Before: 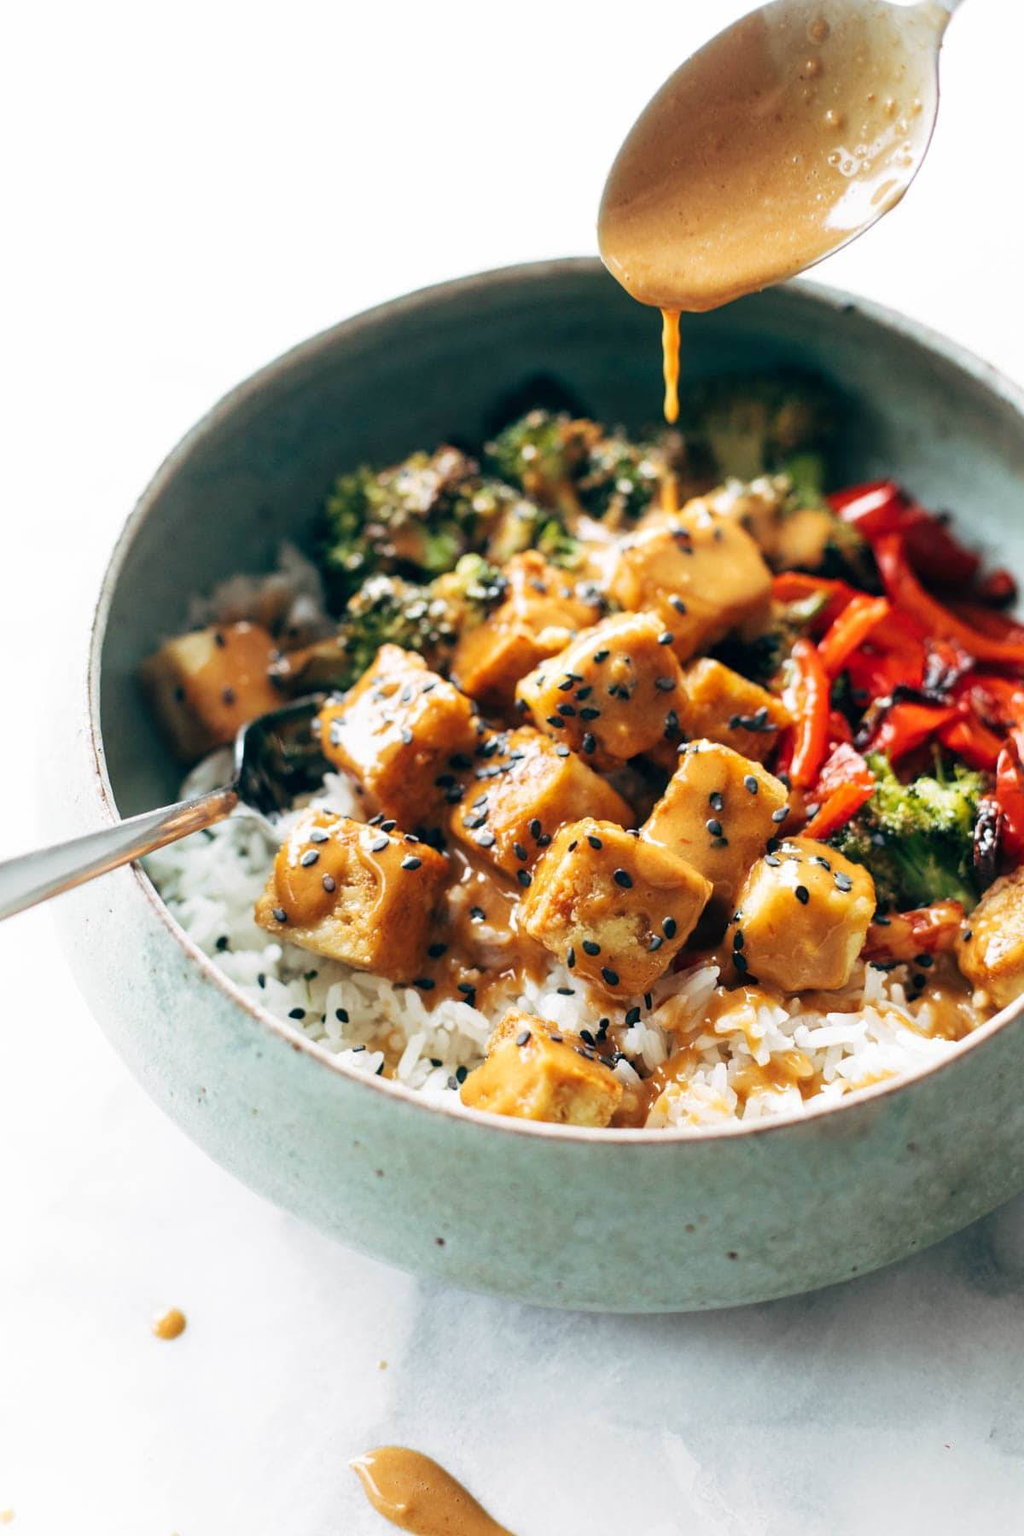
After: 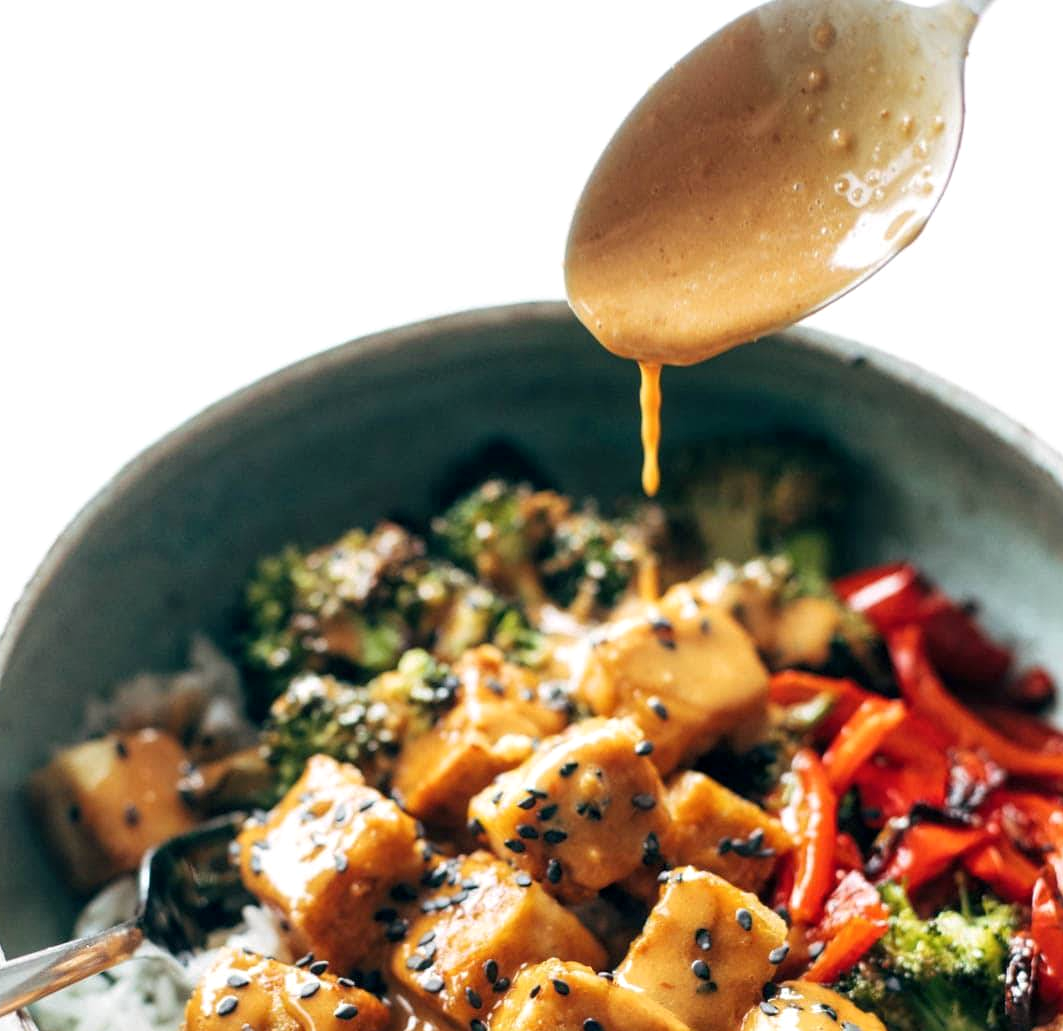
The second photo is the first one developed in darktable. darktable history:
local contrast: highlights 105%, shadows 97%, detail 119%, midtone range 0.2
crop and rotate: left 11.415%, bottom 42.707%
color correction: highlights b* -0.044, saturation 0.987
